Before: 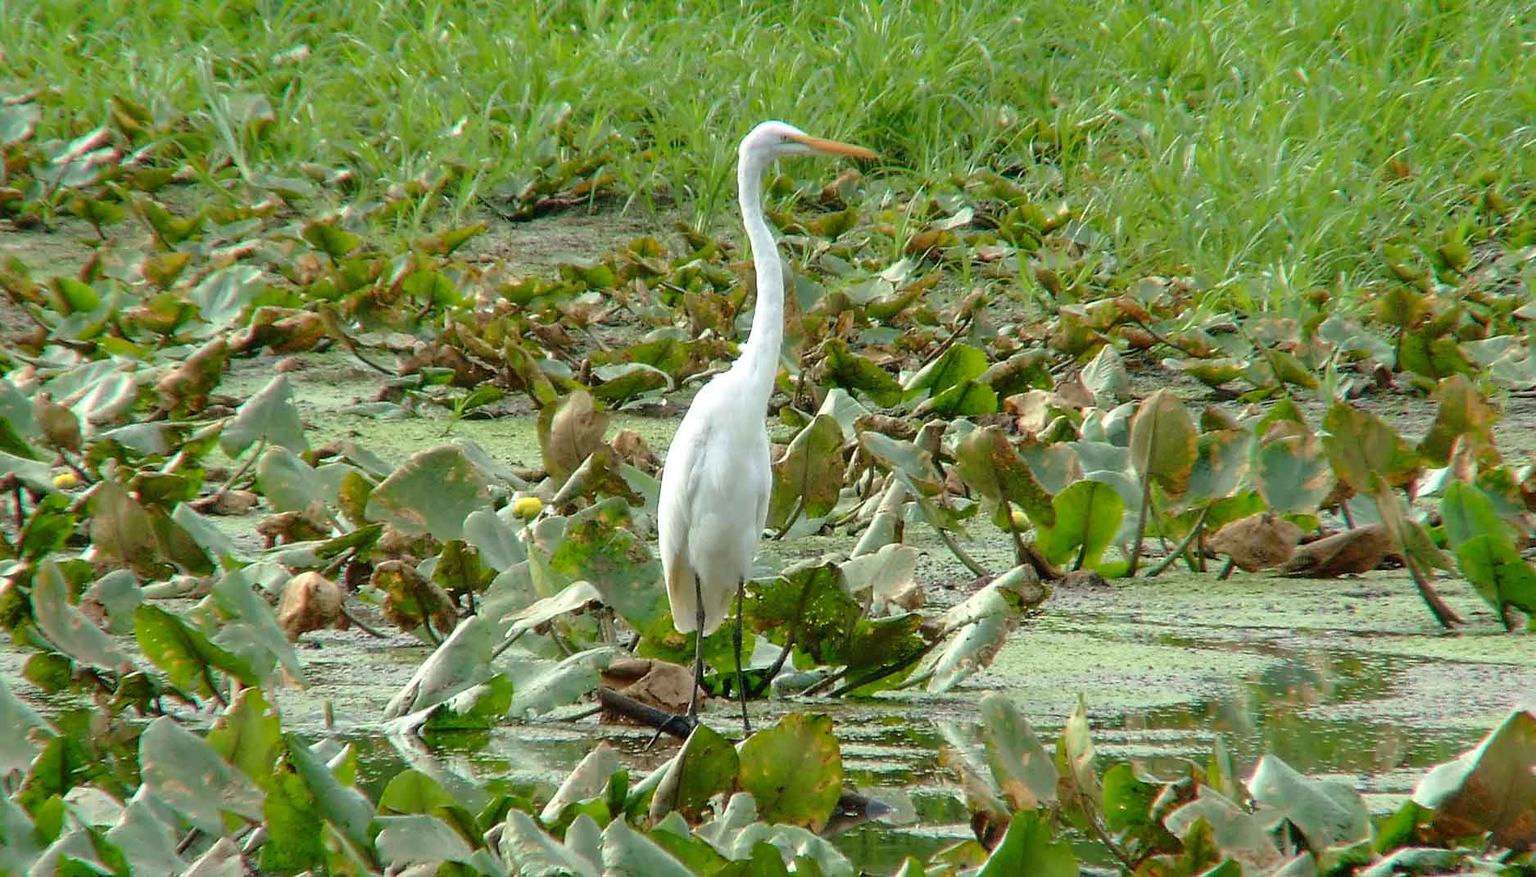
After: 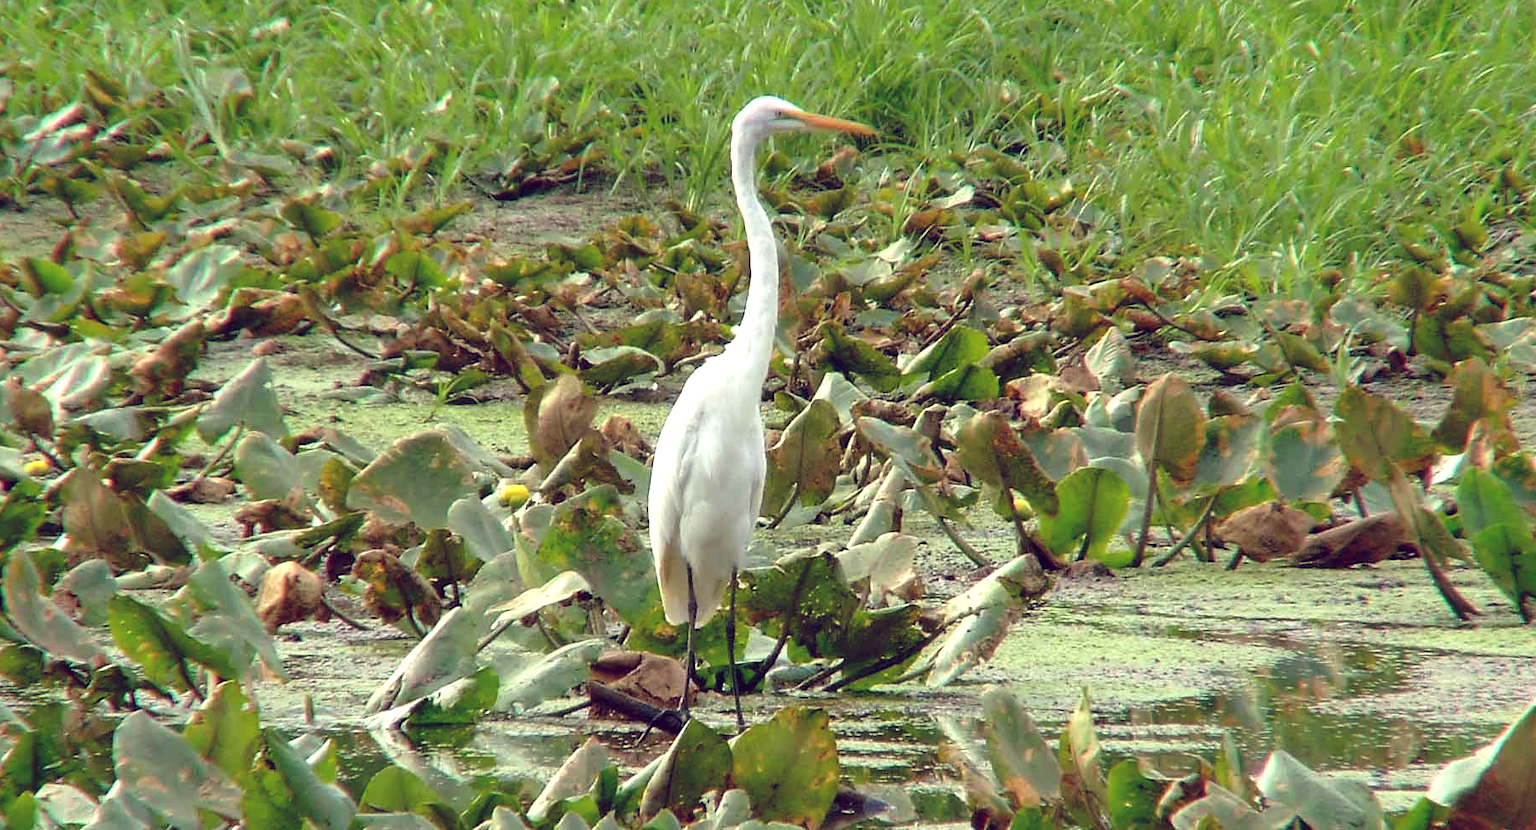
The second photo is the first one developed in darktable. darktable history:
crop: left 1.964%, top 3.251%, right 1.122%, bottom 4.933%
color balance: lift [1.001, 0.997, 0.99, 1.01], gamma [1.007, 1, 0.975, 1.025], gain [1, 1.065, 1.052, 0.935], contrast 13.25%
